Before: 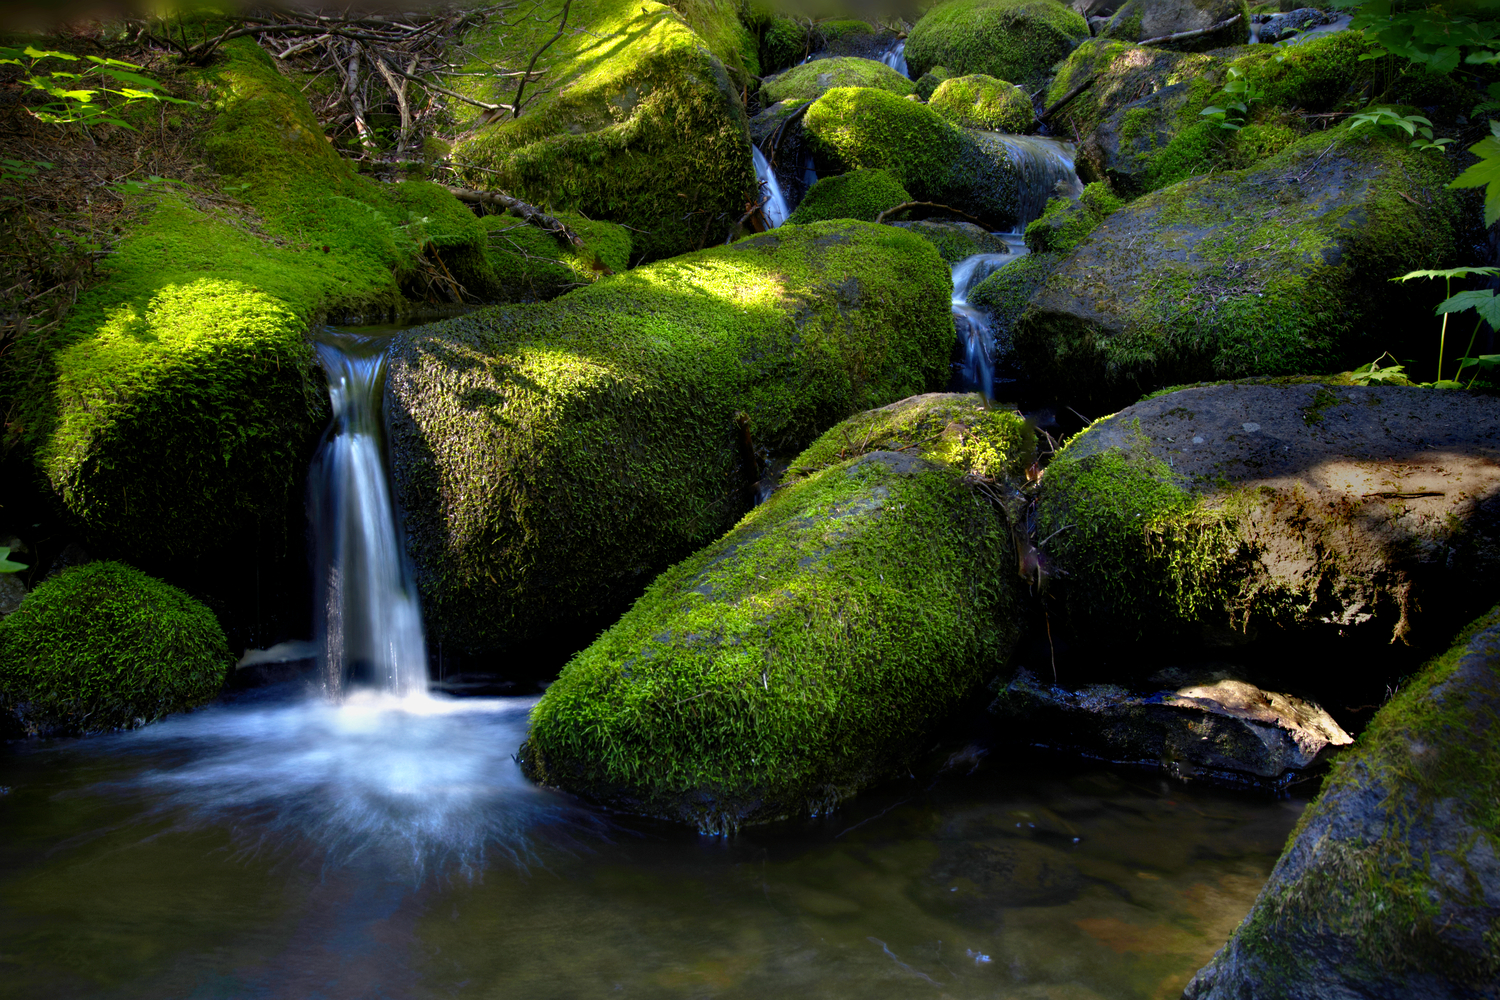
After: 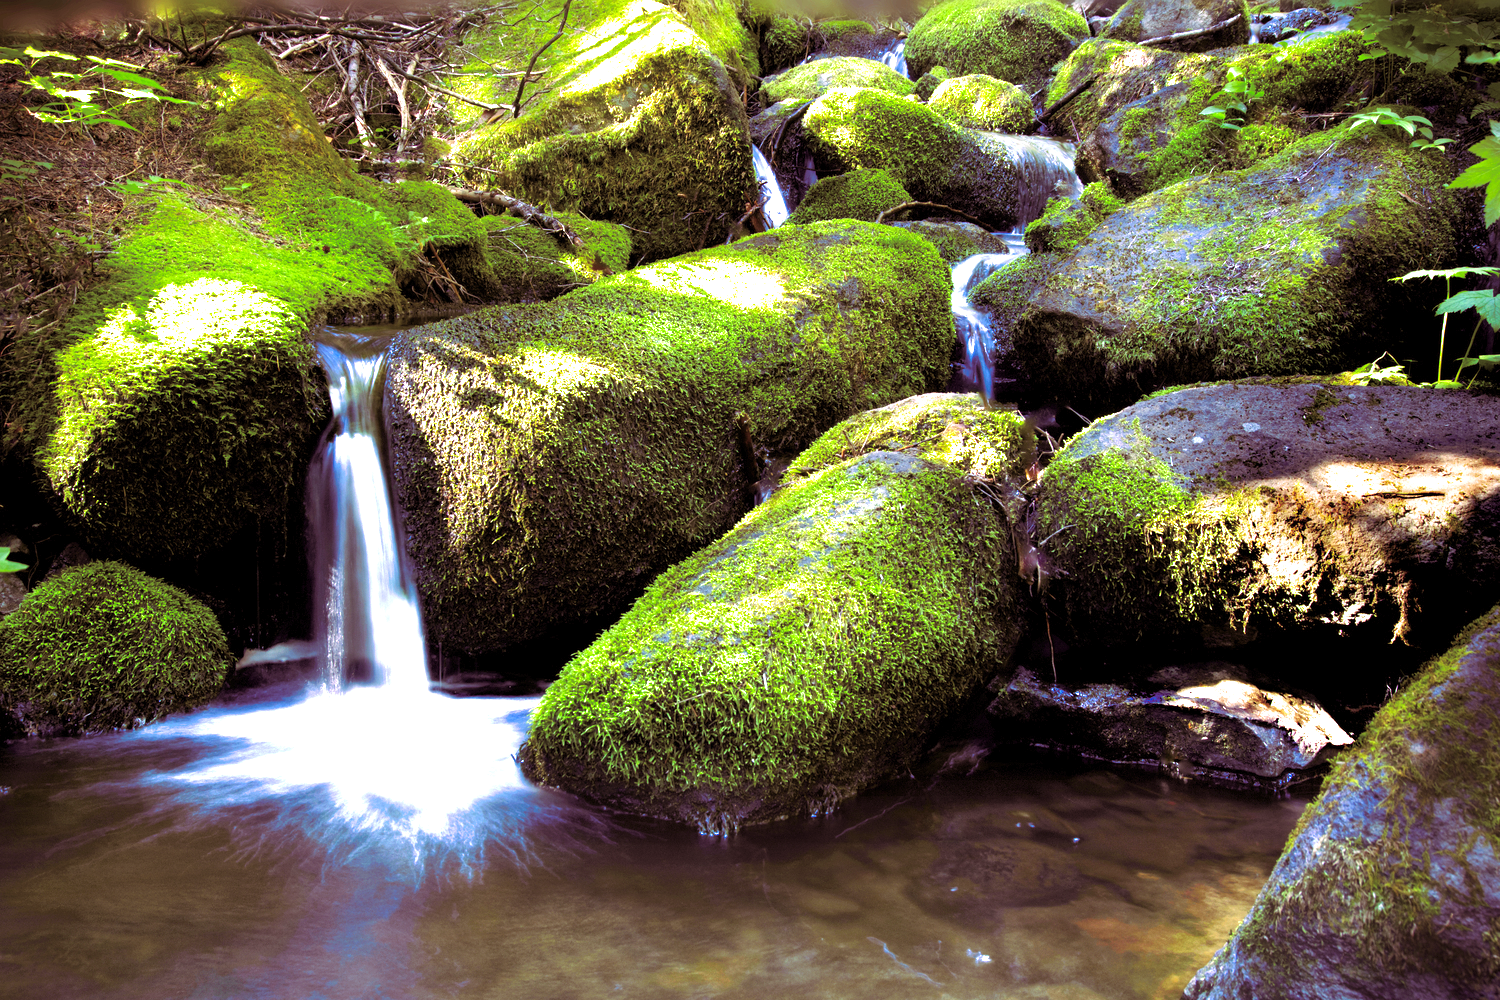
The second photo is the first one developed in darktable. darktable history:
exposure: exposure 2 EV, compensate highlight preservation false
tone equalizer: on, module defaults
split-toning: highlights › hue 298.8°, highlights › saturation 0.73, compress 41.76%
